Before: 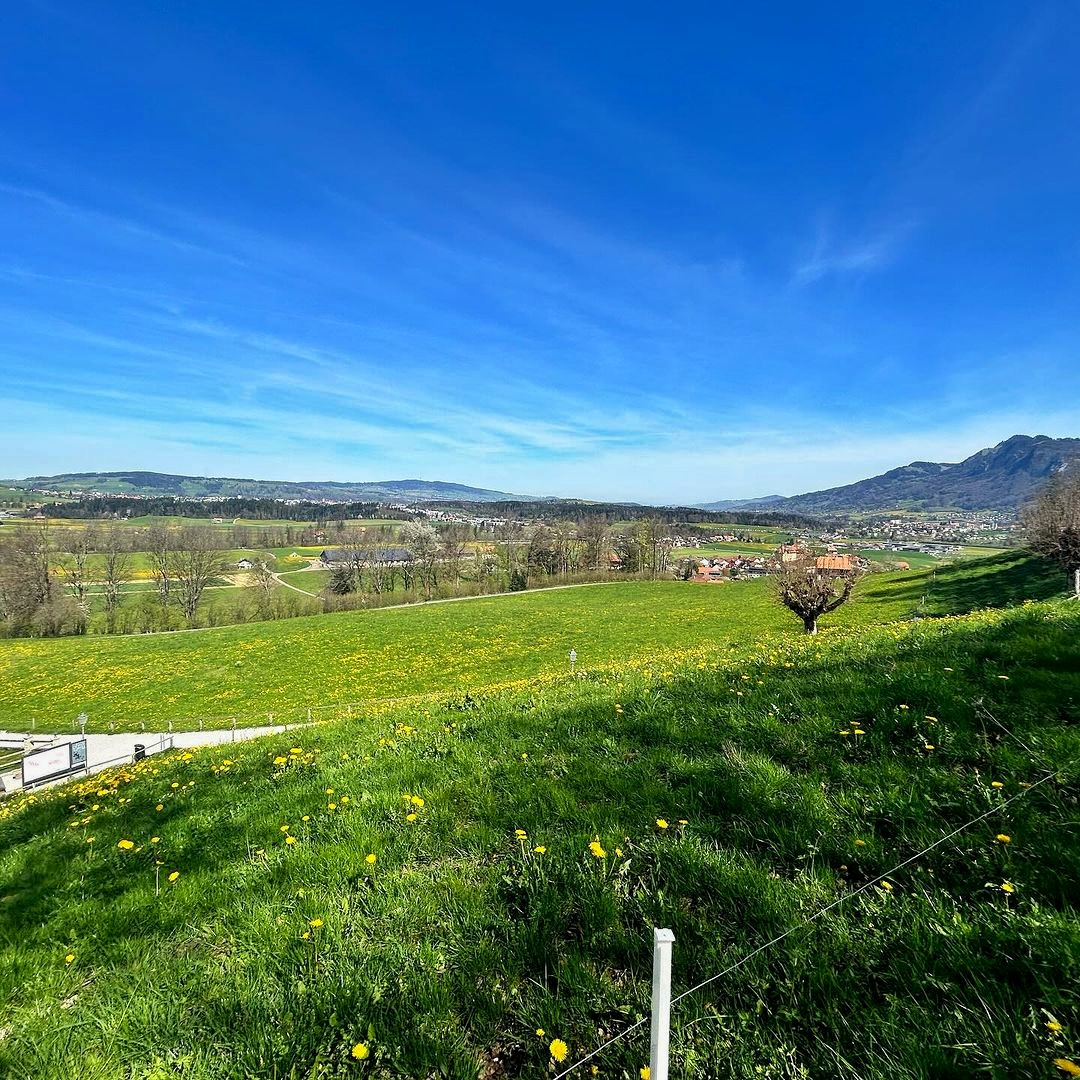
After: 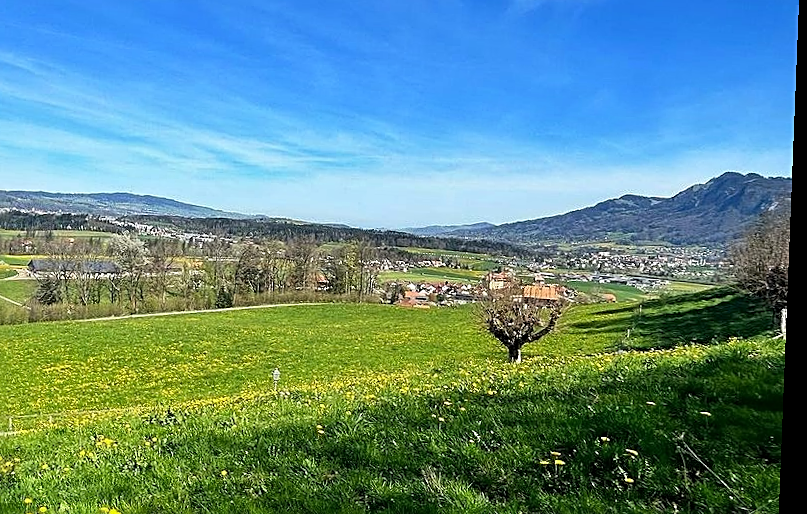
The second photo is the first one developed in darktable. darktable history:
rotate and perspective: rotation 2.27°, automatic cropping off
sharpen: amount 0.478
crop and rotate: left 27.938%, top 27.046%, bottom 27.046%
